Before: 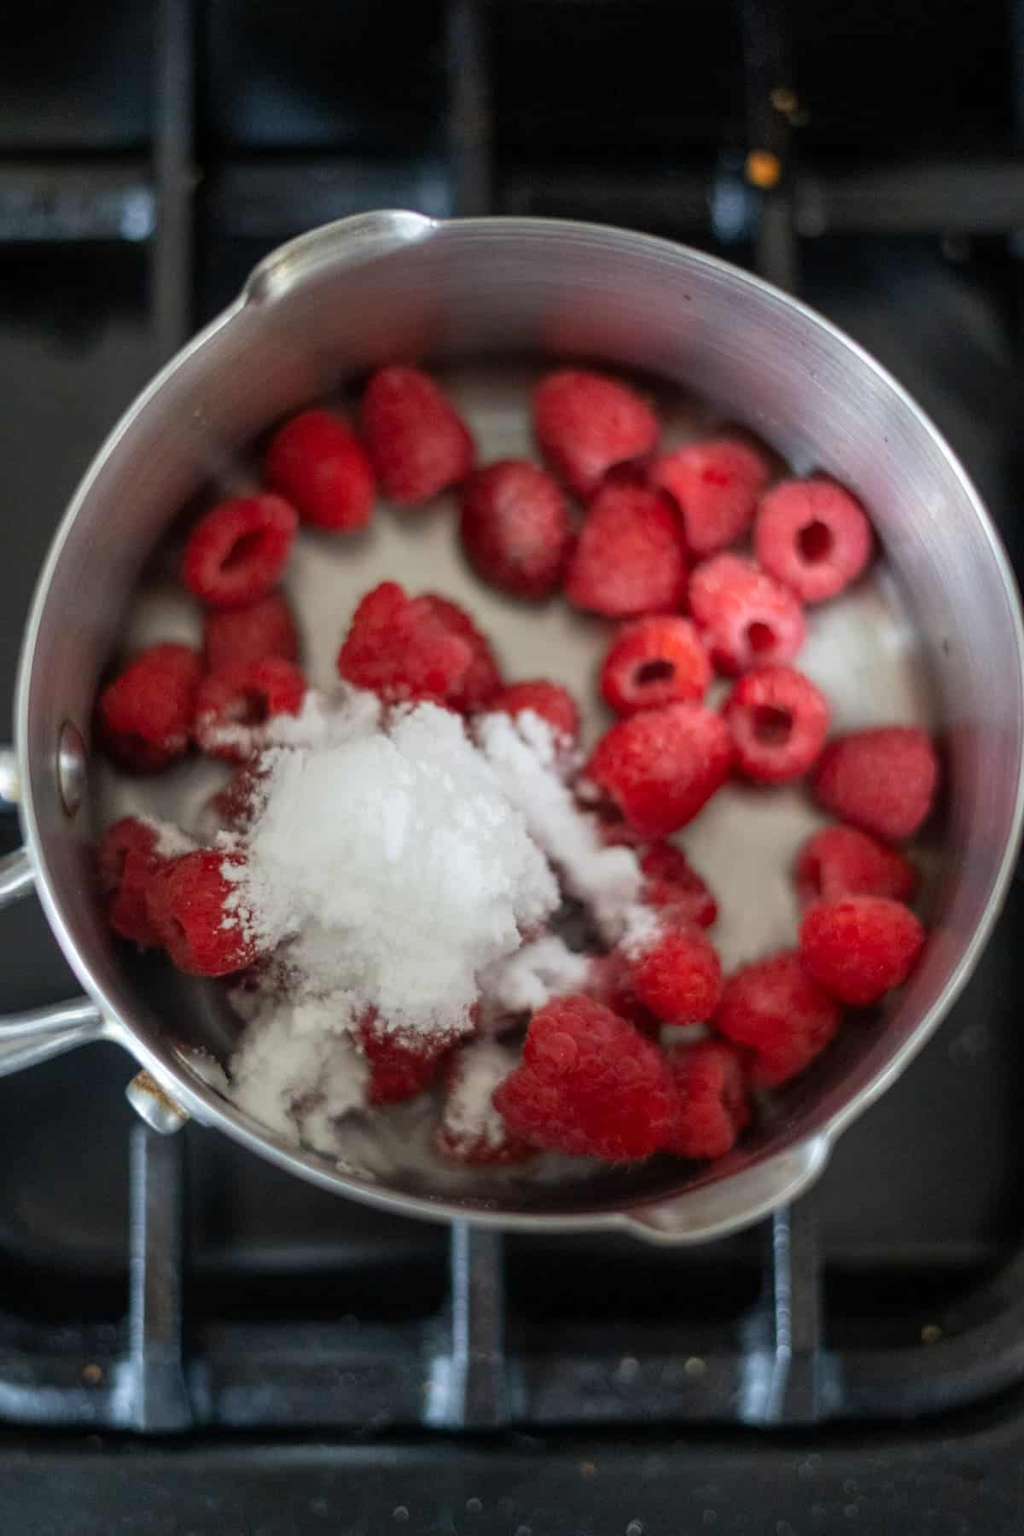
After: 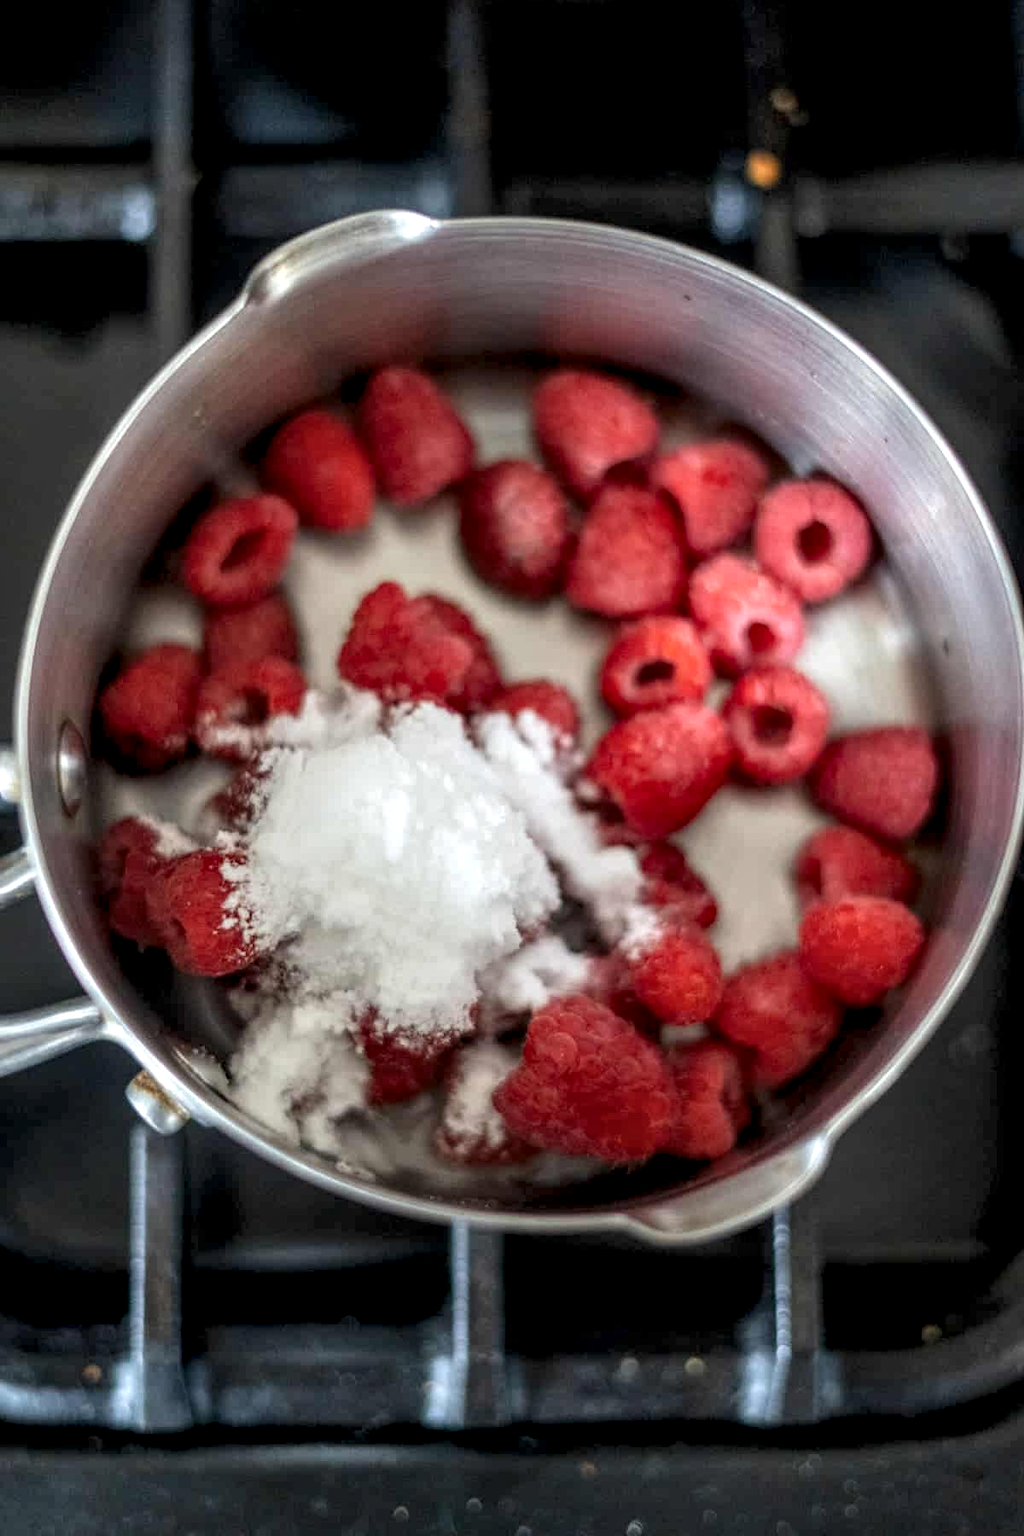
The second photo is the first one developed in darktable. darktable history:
local contrast: detail 160%
tone equalizer: -7 EV 0.185 EV, -6 EV 0.088 EV, -5 EV 0.058 EV, -4 EV 0.075 EV, -2 EV -0.017 EV, -1 EV -0.049 EV, +0 EV -0.043 EV, edges refinement/feathering 500, mask exposure compensation -1.57 EV, preserve details no
